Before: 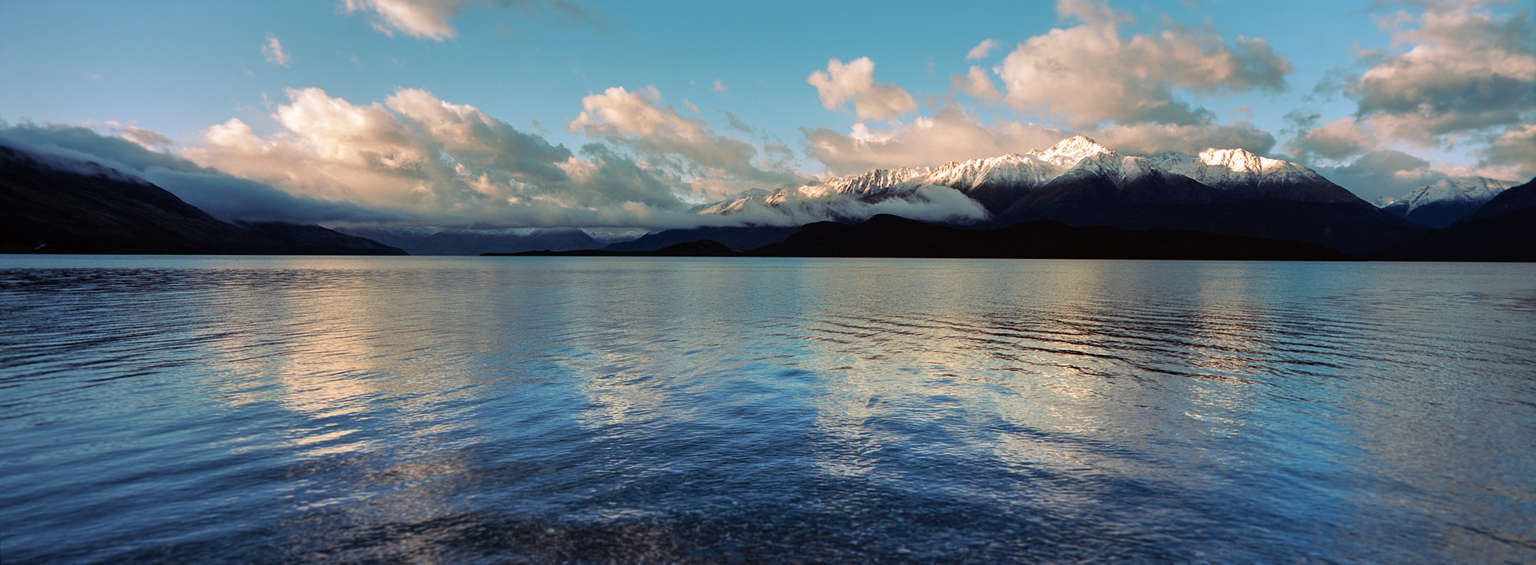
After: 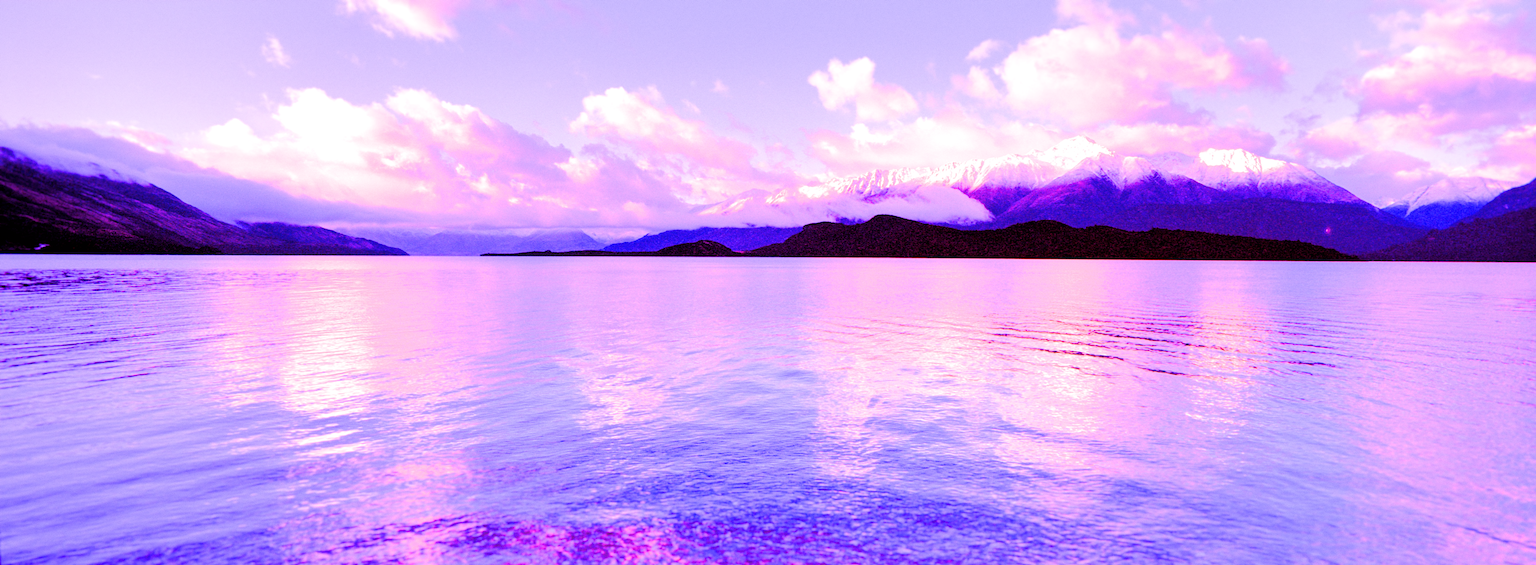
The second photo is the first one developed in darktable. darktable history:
grain: coarseness 0.09 ISO
filmic rgb: black relative exposure -3.21 EV, white relative exposure 7.02 EV, hardness 1.46, contrast 1.35
white balance: red 8, blue 8
